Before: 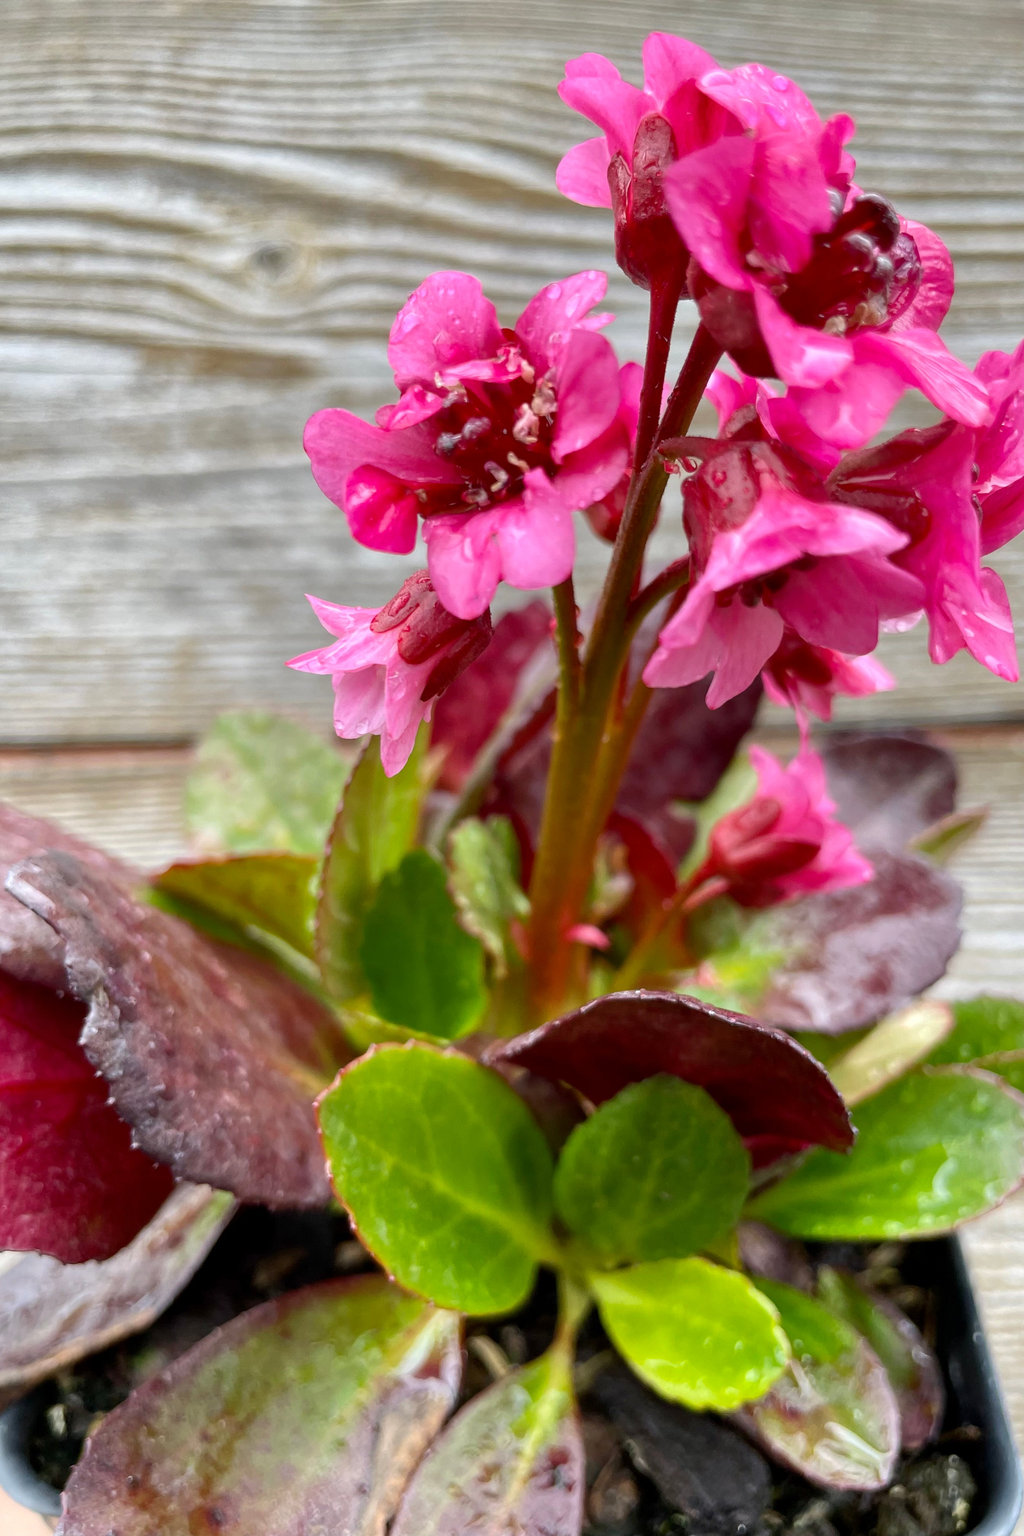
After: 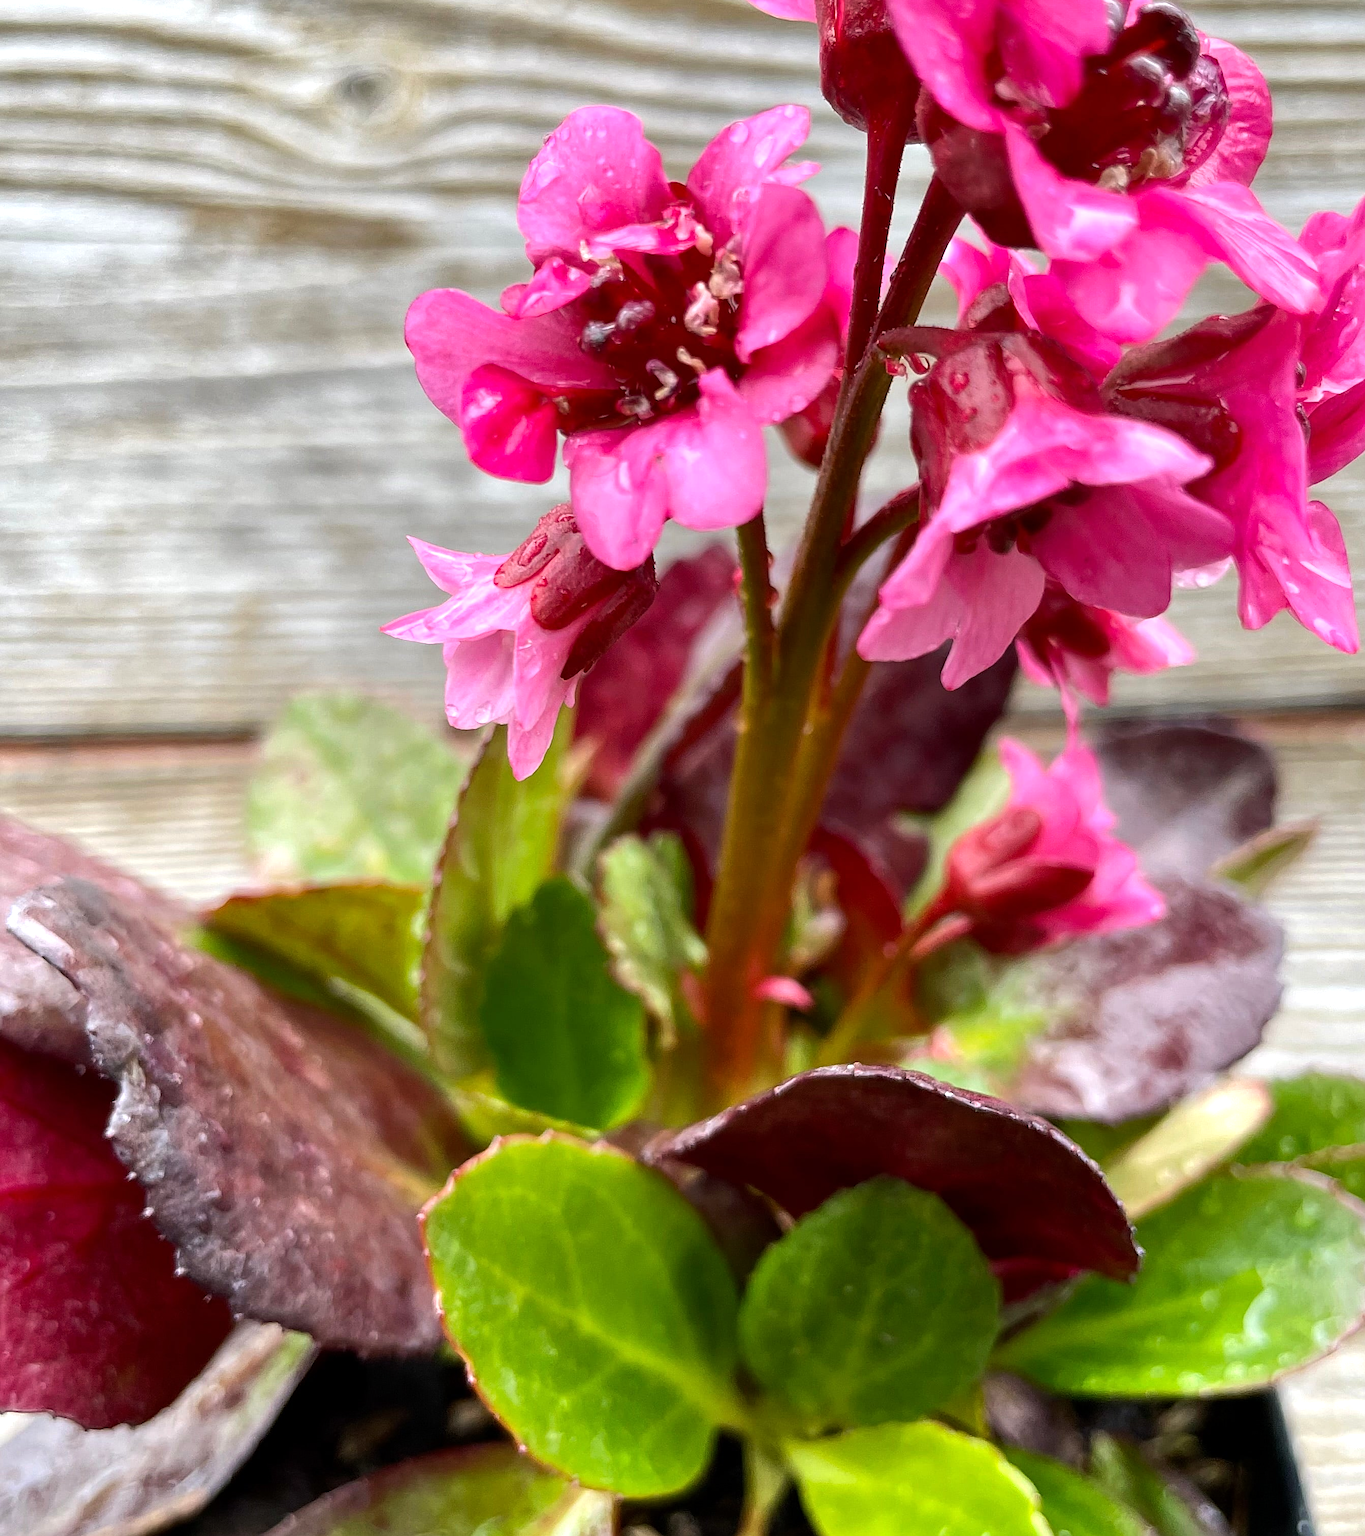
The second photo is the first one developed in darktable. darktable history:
sharpen: on, module defaults
tone equalizer: -8 EV -0.417 EV, -7 EV -0.389 EV, -6 EV -0.333 EV, -5 EV -0.222 EV, -3 EV 0.222 EV, -2 EV 0.333 EV, -1 EV 0.389 EV, +0 EV 0.417 EV, edges refinement/feathering 500, mask exposure compensation -1.57 EV, preserve details no
crop and rotate: top 12.5%, bottom 12.5%
